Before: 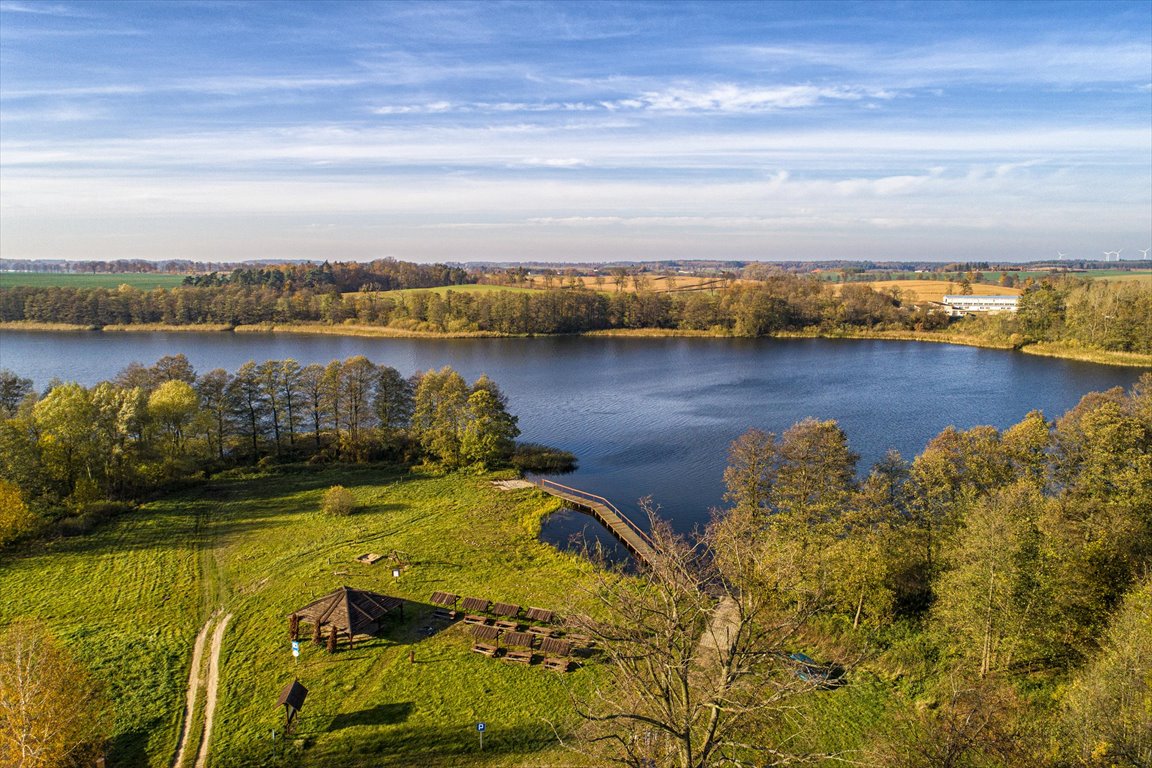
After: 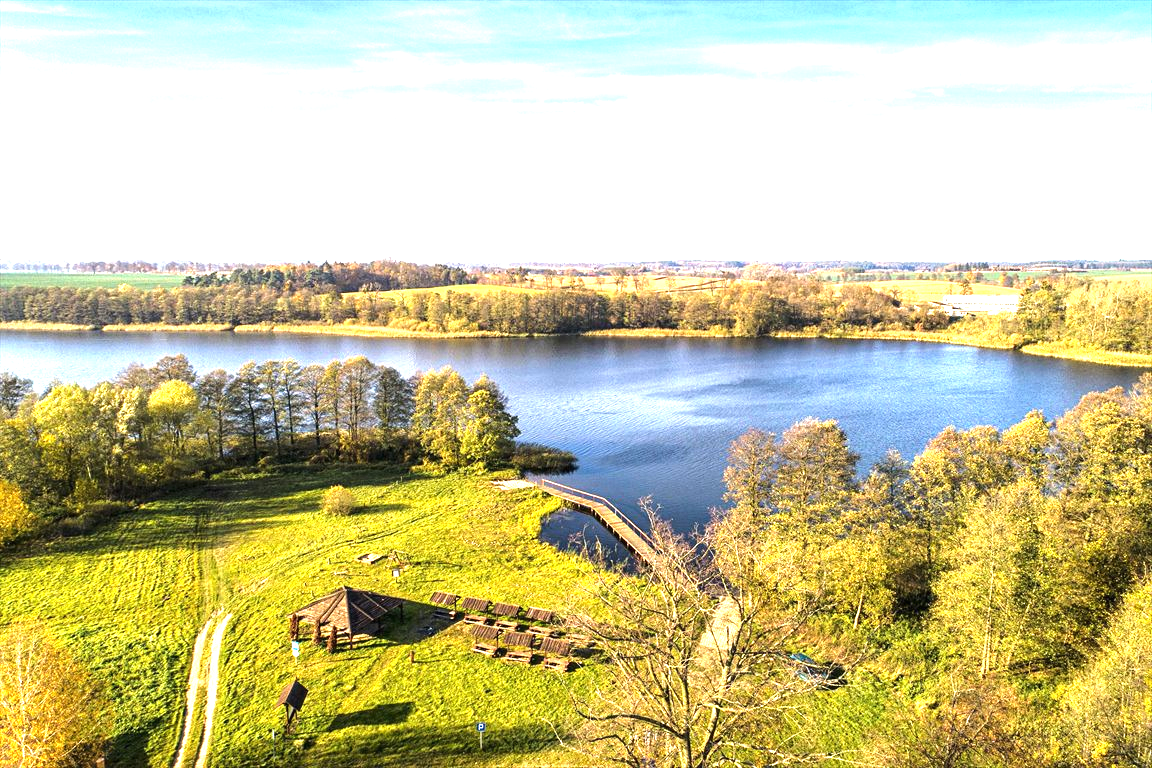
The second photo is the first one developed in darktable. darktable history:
tone equalizer: -8 EV -0.401 EV, -7 EV -0.414 EV, -6 EV -0.345 EV, -5 EV -0.191 EV, -3 EV 0.253 EV, -2 EV 0.315 EV, -1 EV 0.406 EV, +0 EV 0.427 EV, edges refinement/feathering 500, mask exposure compensation -1.57 EV, preserve details no
exposure: black level correction 0, exposure 1.379 EV, compensate highlight preservation false
